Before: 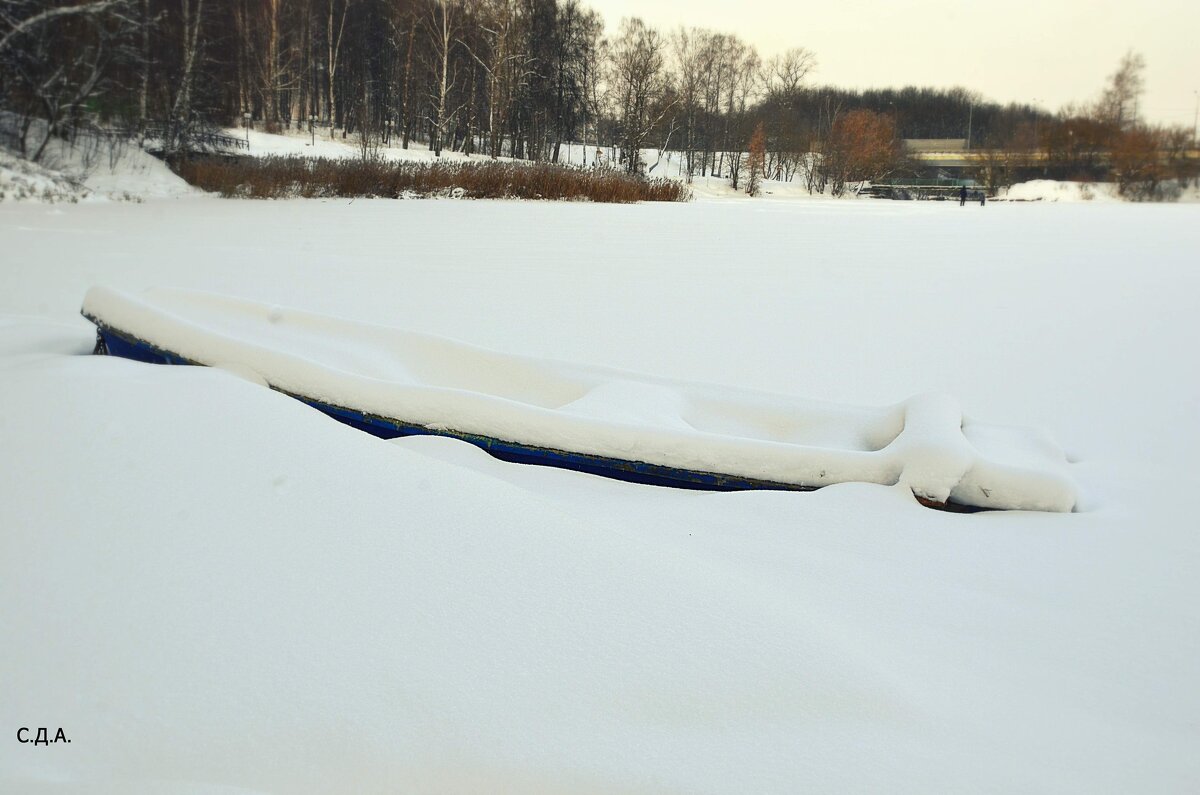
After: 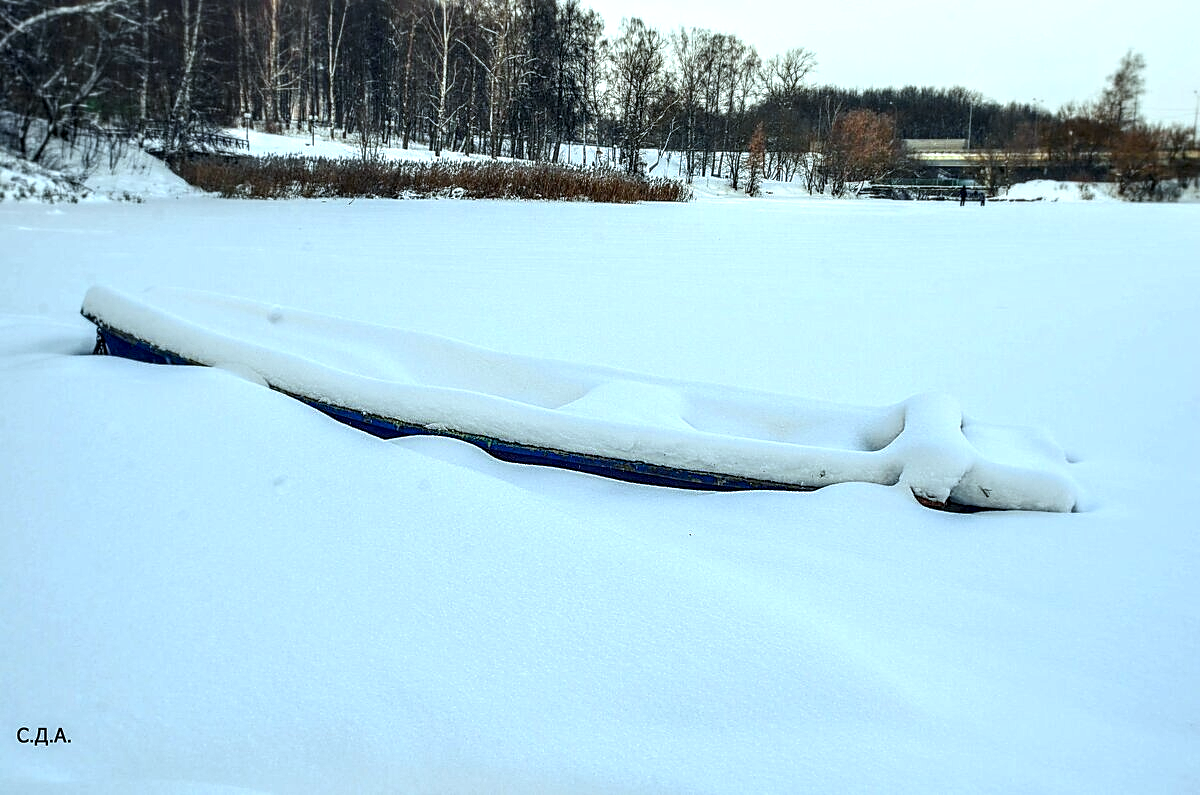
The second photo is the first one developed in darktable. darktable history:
local contrast: highlights 17%, detail 188%
sharpen: on, module defaults
exposure: exposure 0.206 EV, compensate highlight preservation false
color calibration: illuminant as shot in camera, x 0.385, y 0.38, temperature 3970.06 K
